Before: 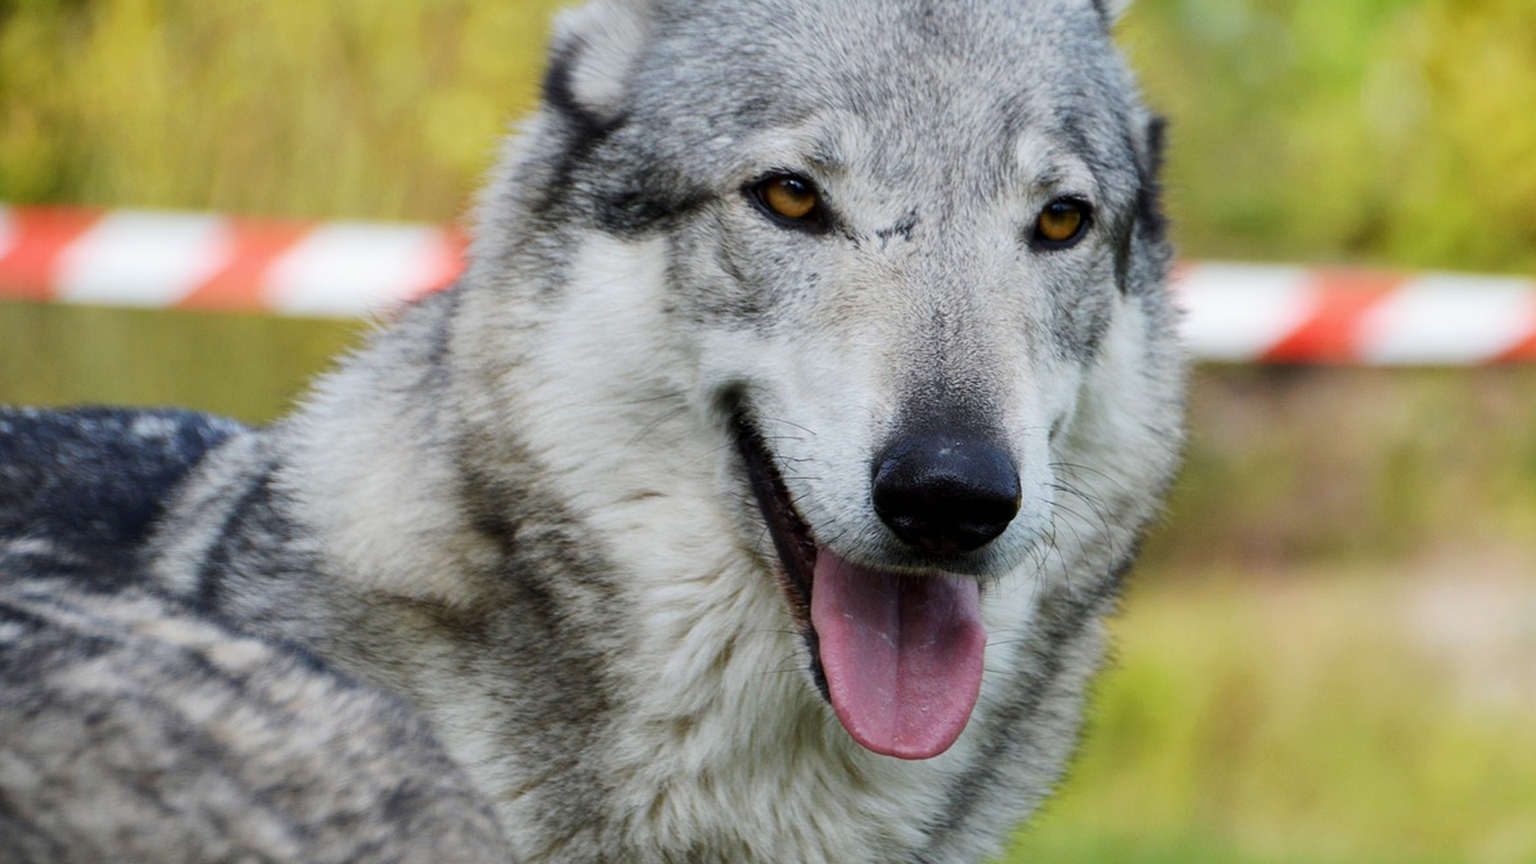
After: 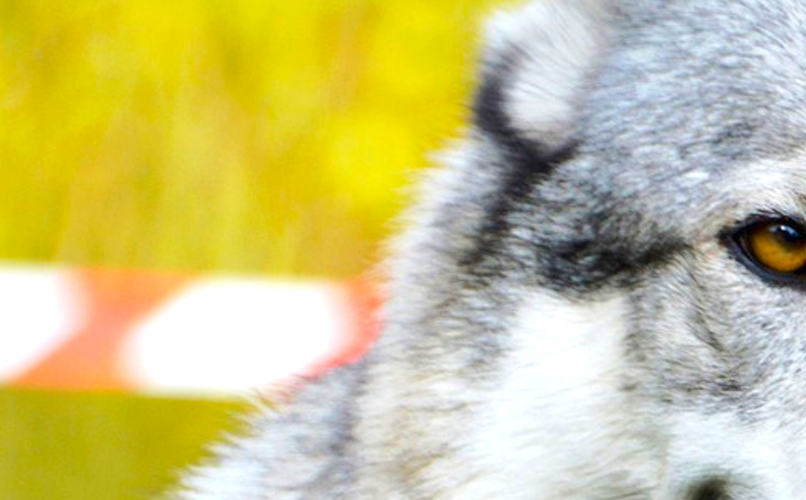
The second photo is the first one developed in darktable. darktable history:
exposure: black level correction 0, exposure 0.7 EV, compensate exposure bias true, compensate highlight preservation false
crop and rotate: left 10.817%, top 0.062%, right 47.194%, bottom 53.626%
color balance rgb: perceptual saturation grading › global saturation 25%, perceptual brilliance grading › mid-tones 10%, perceptual brilliance grading › shadows 15%, global vibrance 20%
